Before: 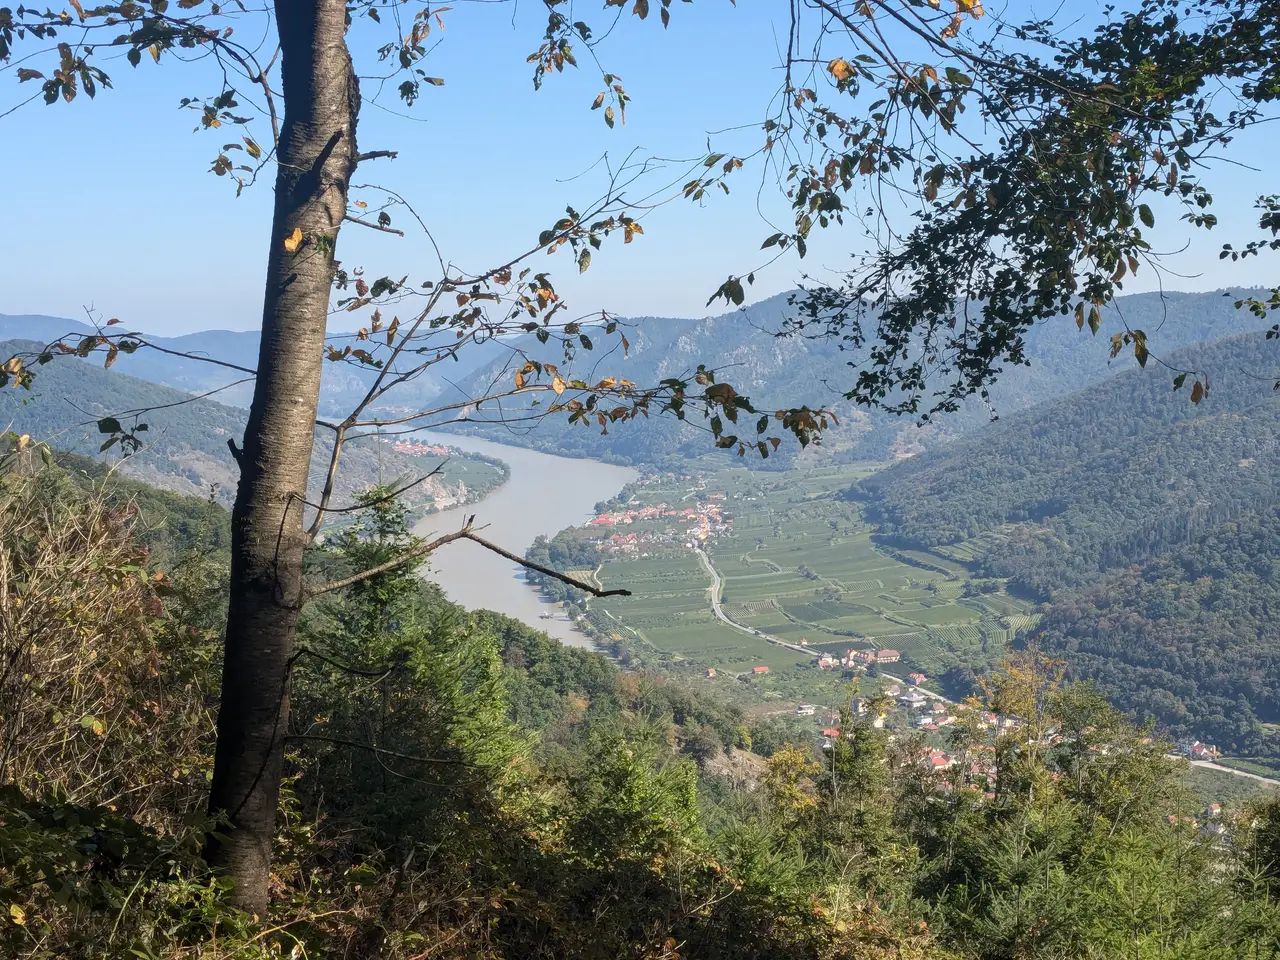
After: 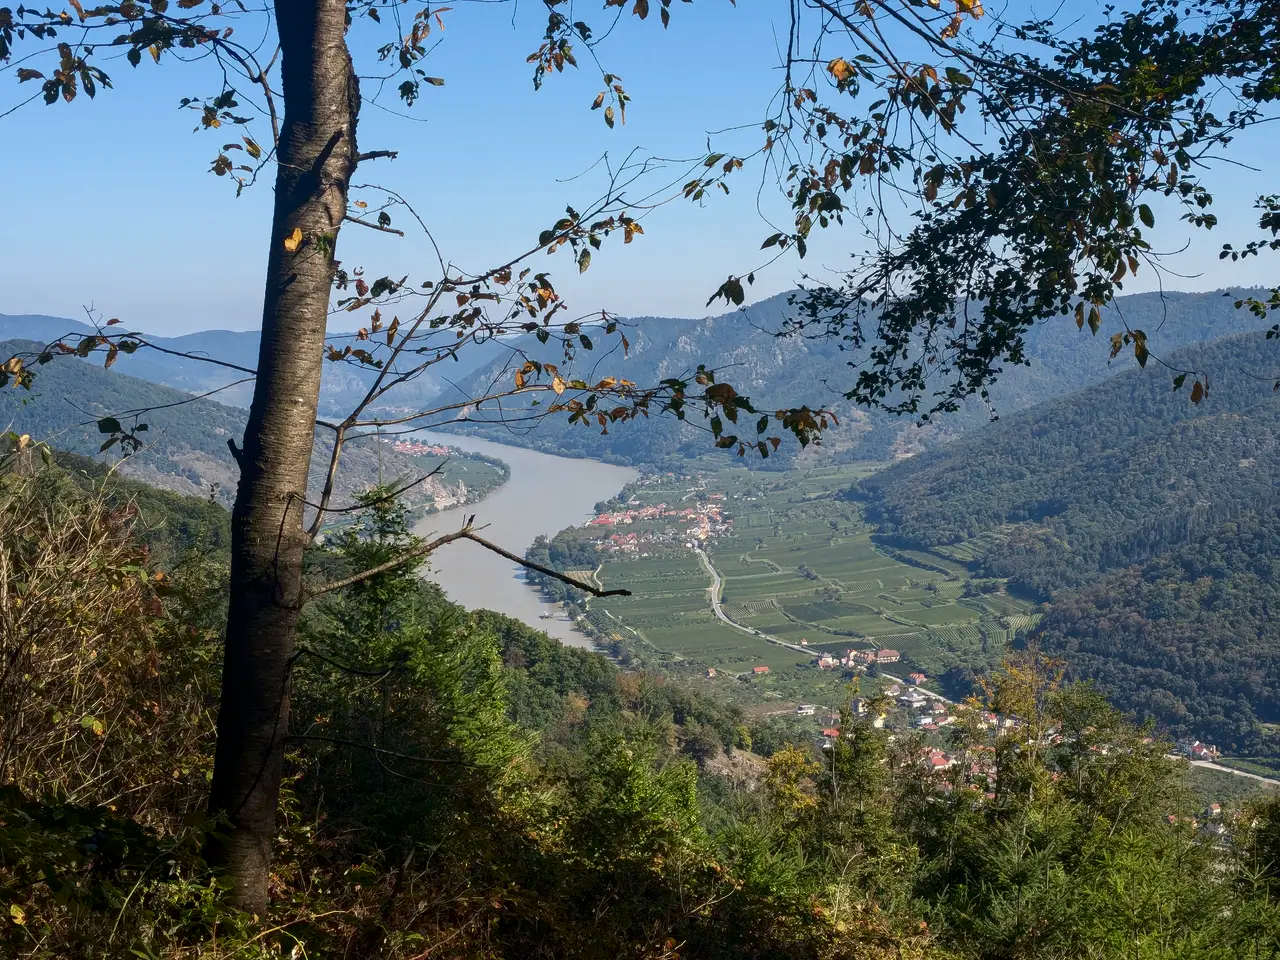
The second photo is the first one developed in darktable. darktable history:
contrast brightness saturation: brightness -0.198, saturation 0.083
